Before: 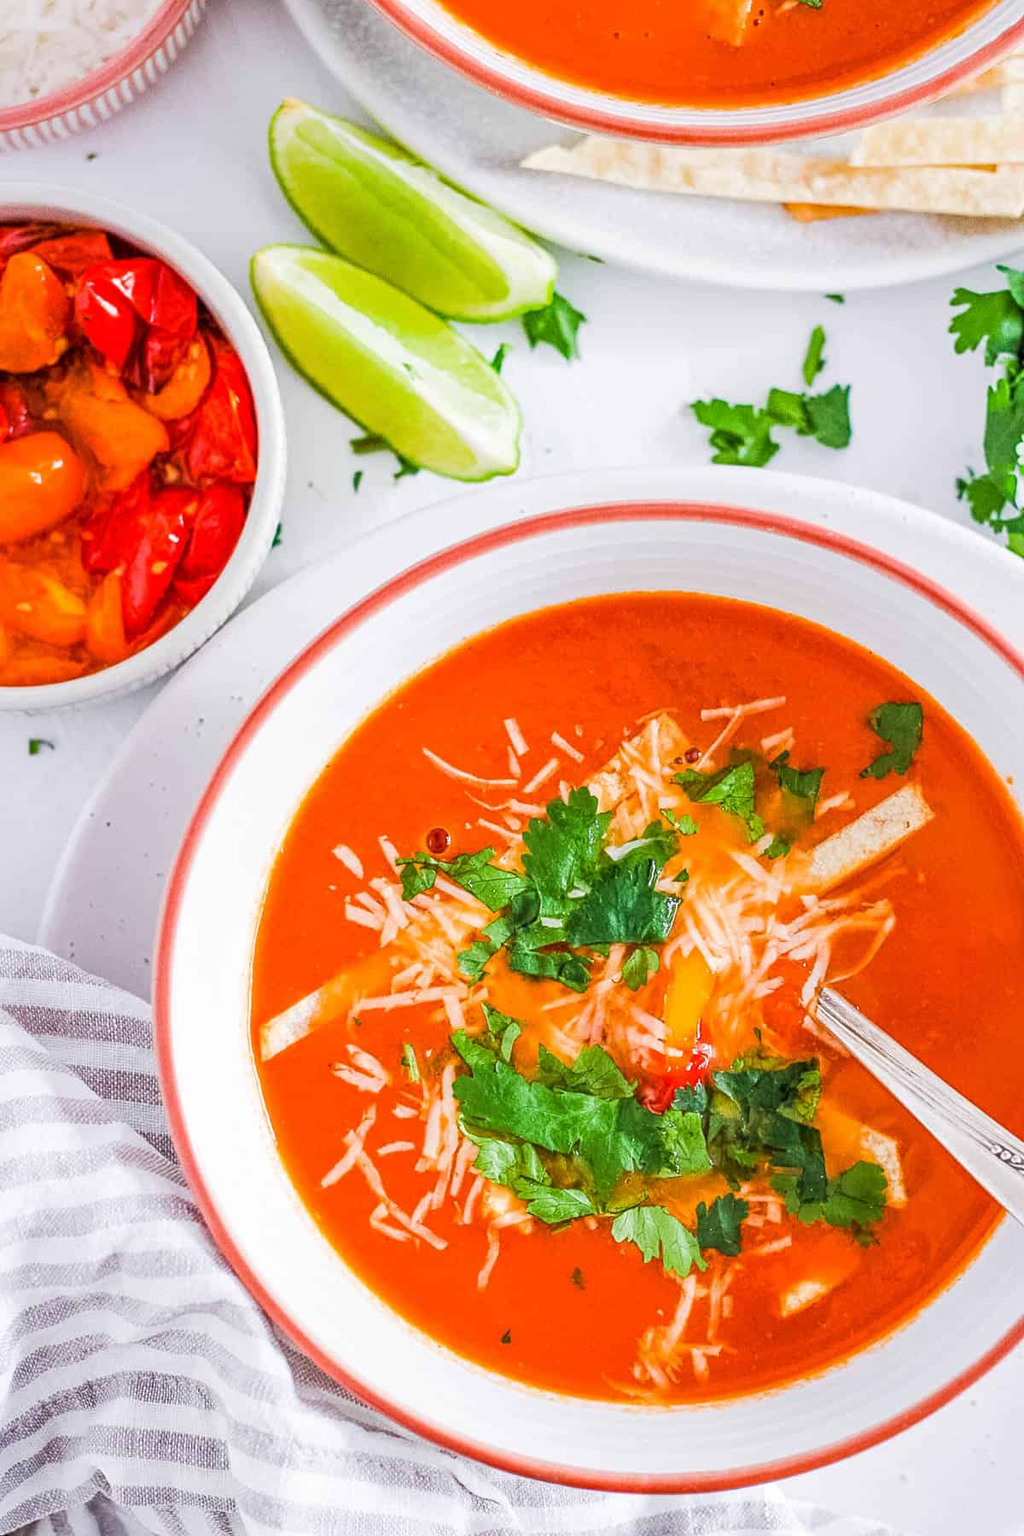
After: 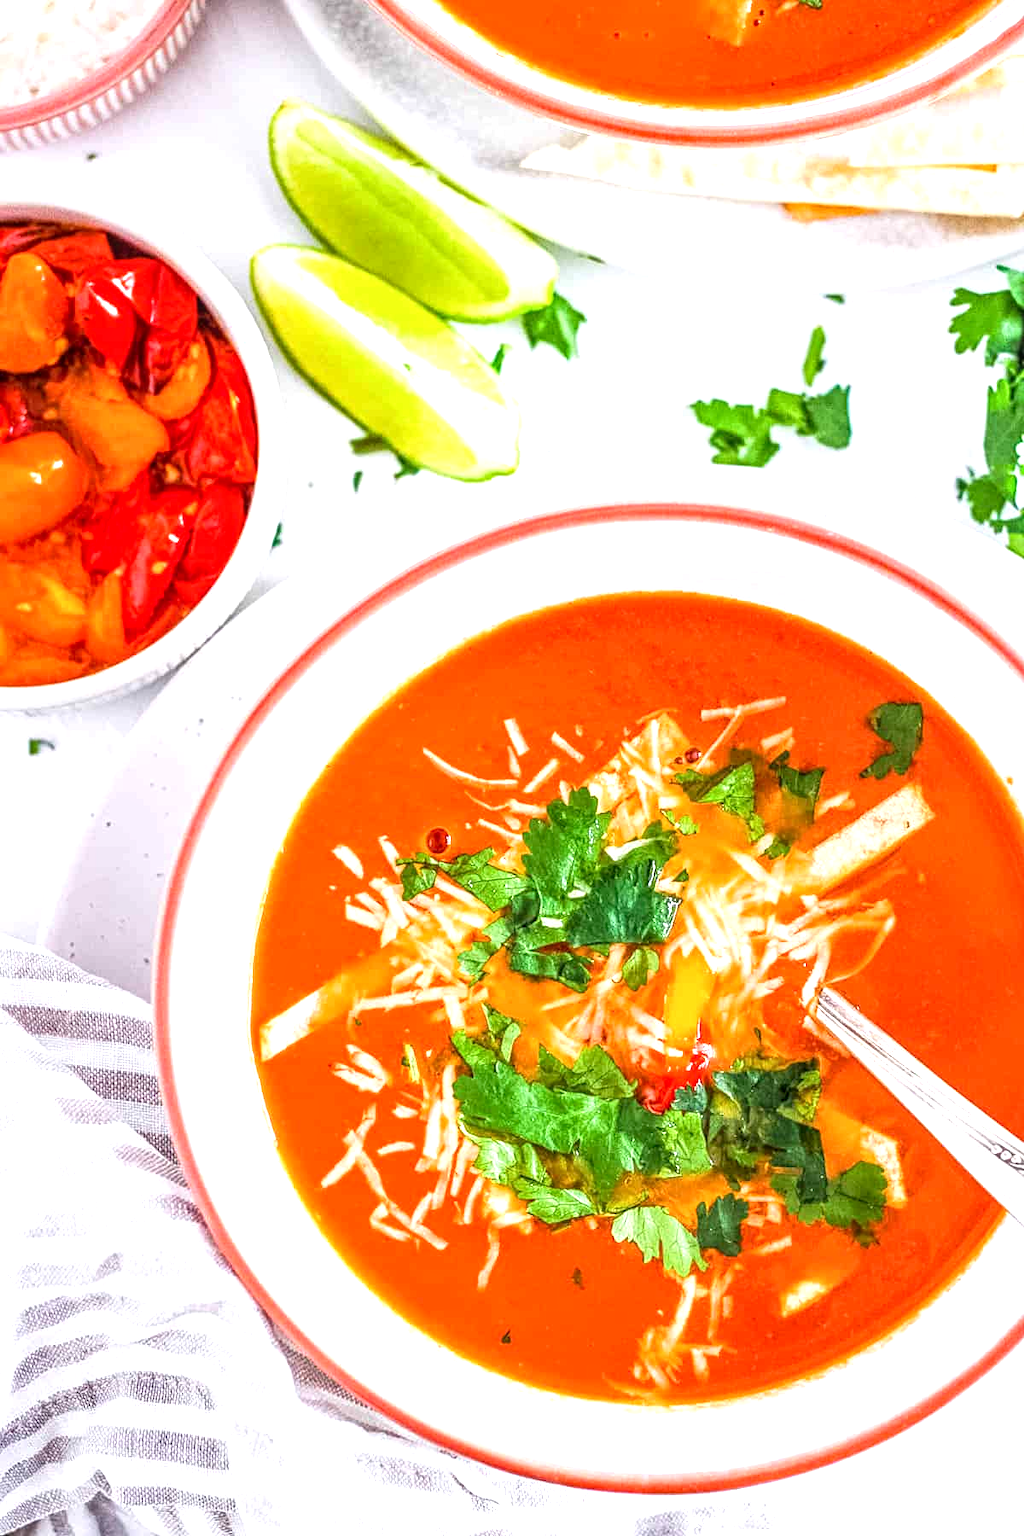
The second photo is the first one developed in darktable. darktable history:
local contrast: on, module defaults
exposure: exposure 0.671 EV, compensate exposure bias true, compensate highlight preservation false
